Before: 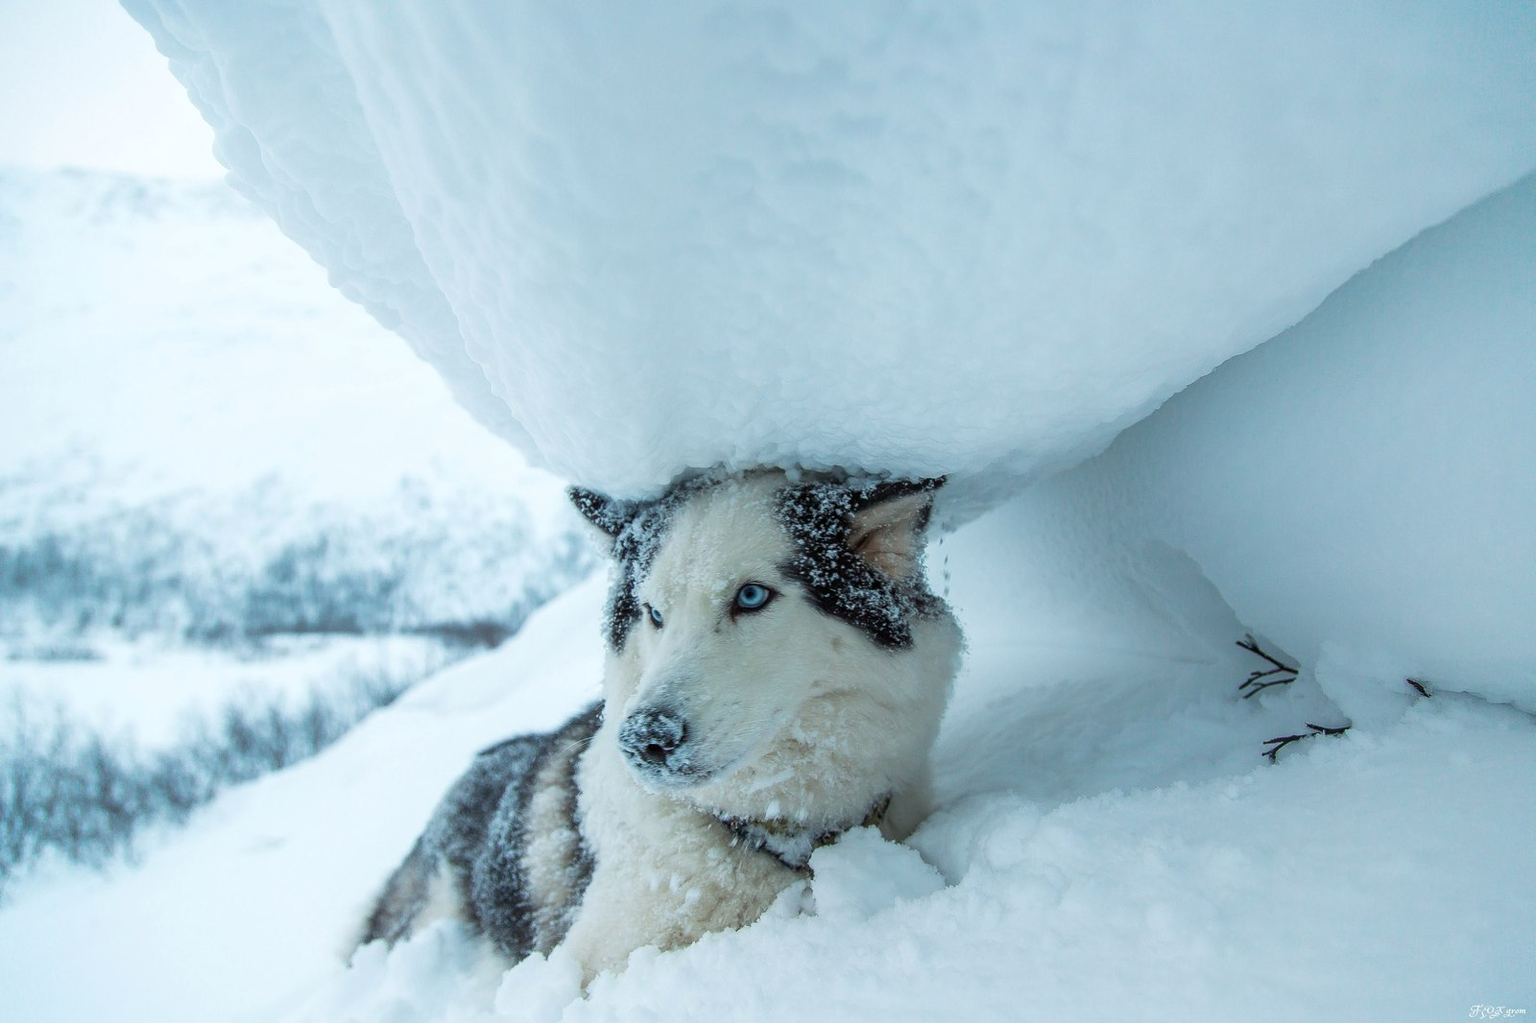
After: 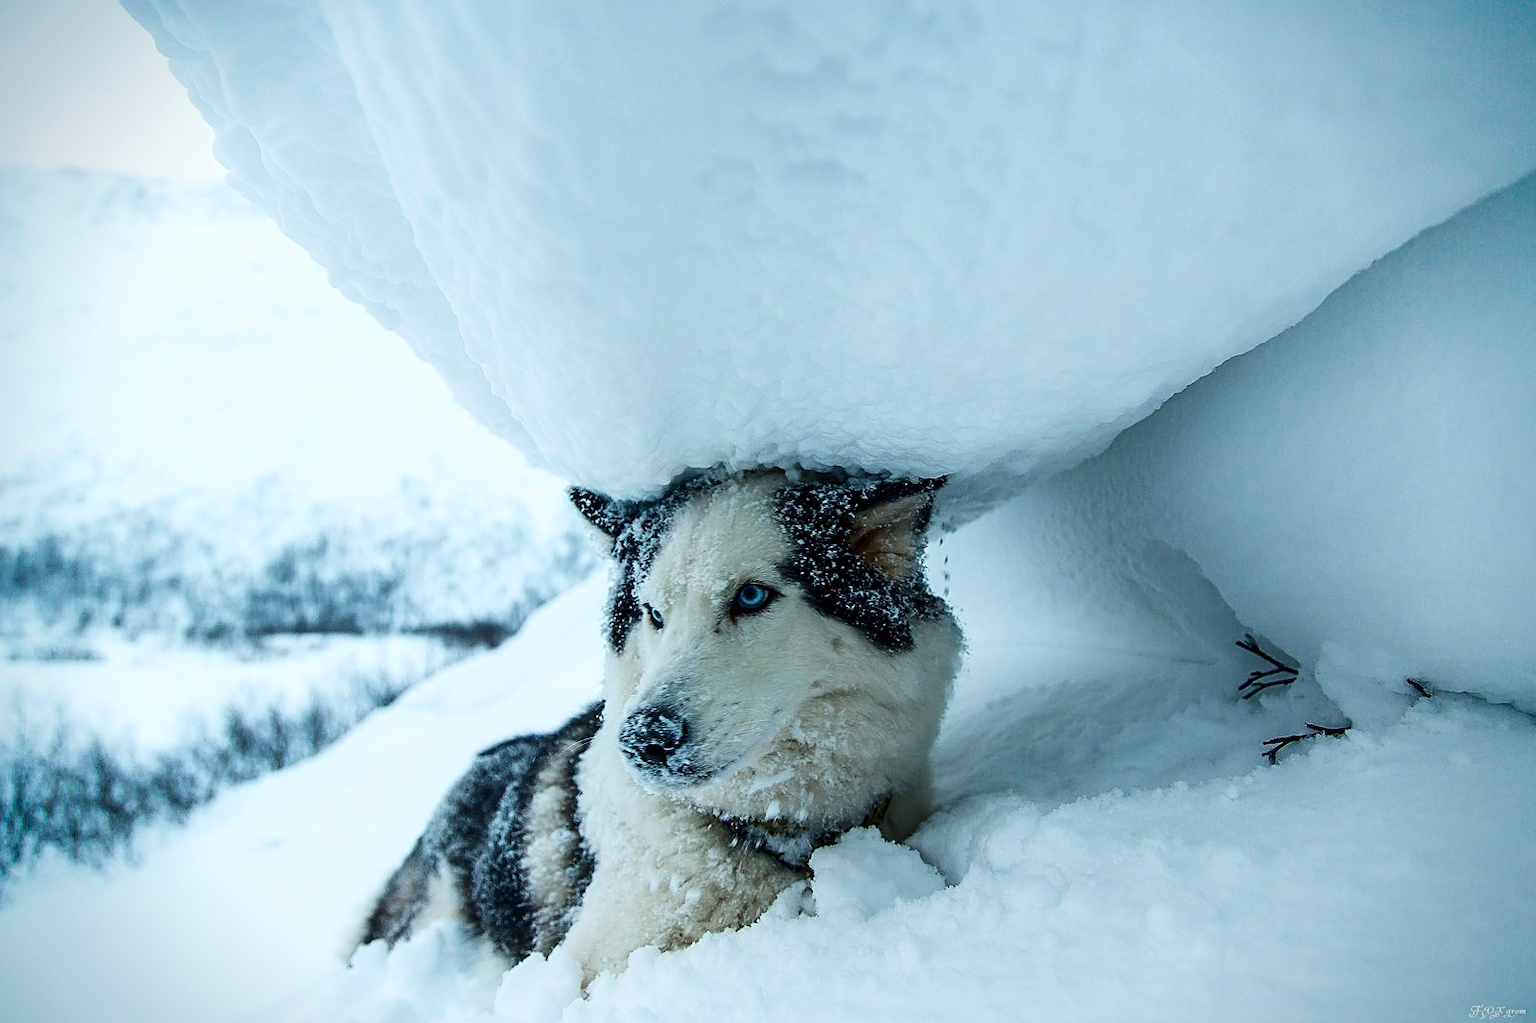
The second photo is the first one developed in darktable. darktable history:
contrast brightness saturation: contrast 0.24, brightness -0.24, saturation 0.14
sharpen: on, module defaults
vignetting: fall-off start 88.53%, fall-off radius 44.2%, saturation 0.376, width/height ratio 1.161
